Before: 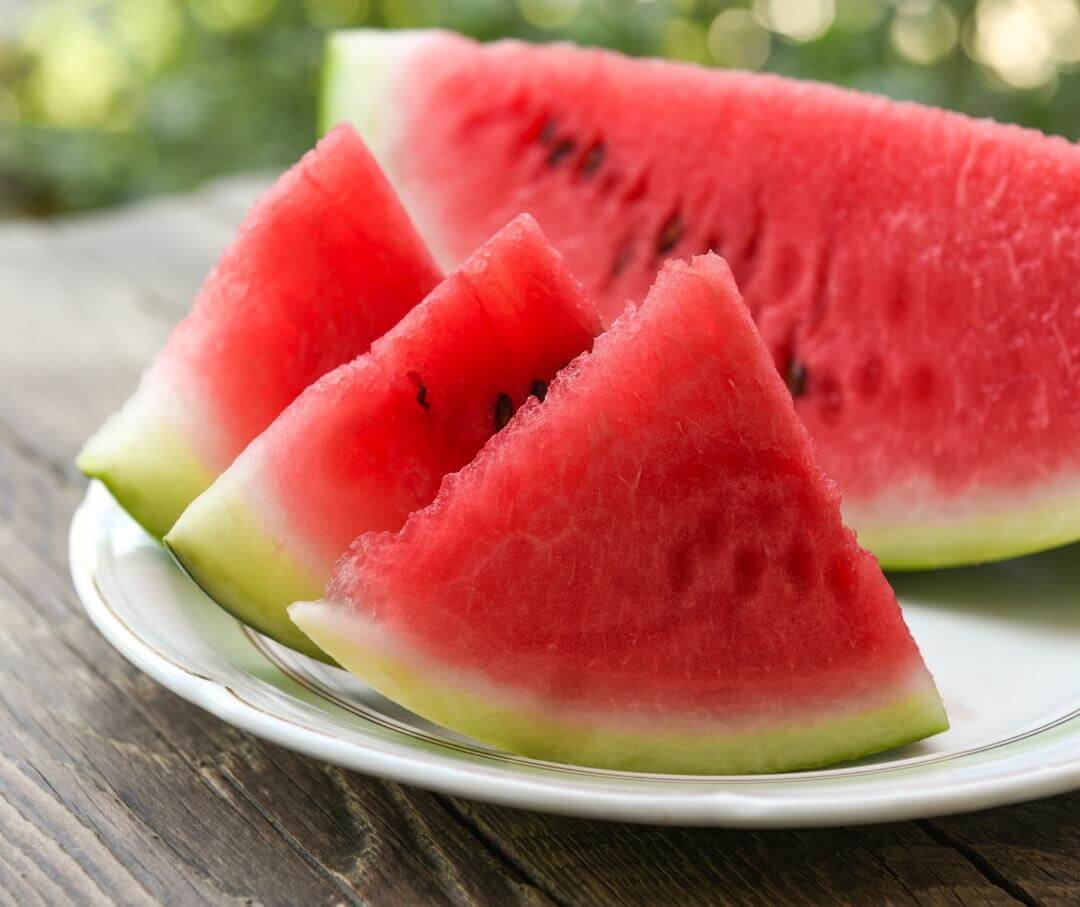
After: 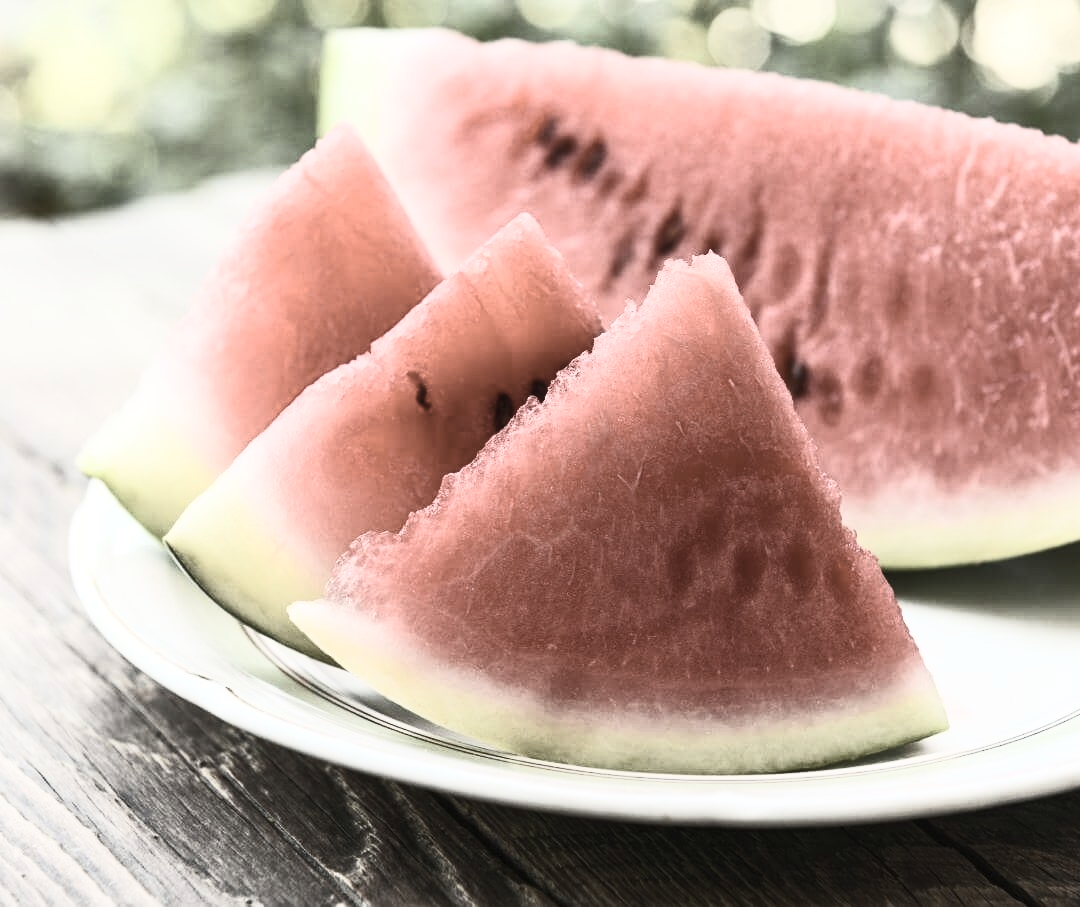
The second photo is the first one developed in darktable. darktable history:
color correction: highlights b* 0.064, saturation 0.348
contrast brightness saturation: contrast 0.625, brightness 0.355, saturation 0.141
